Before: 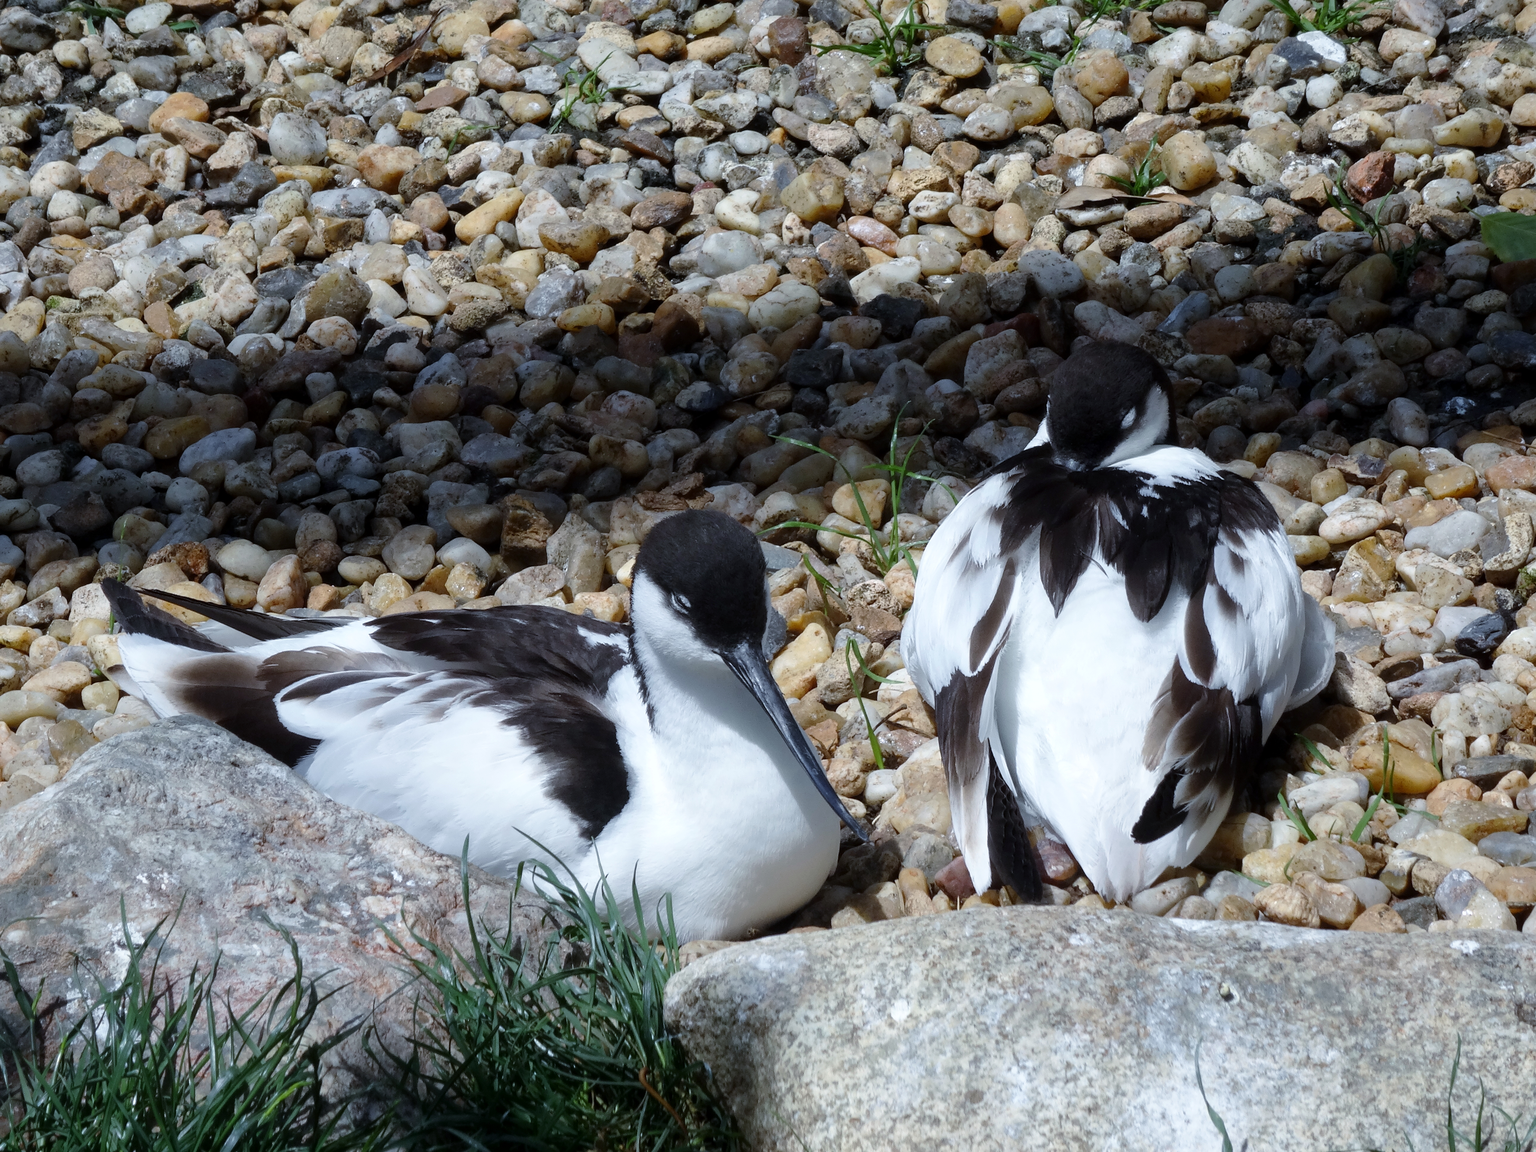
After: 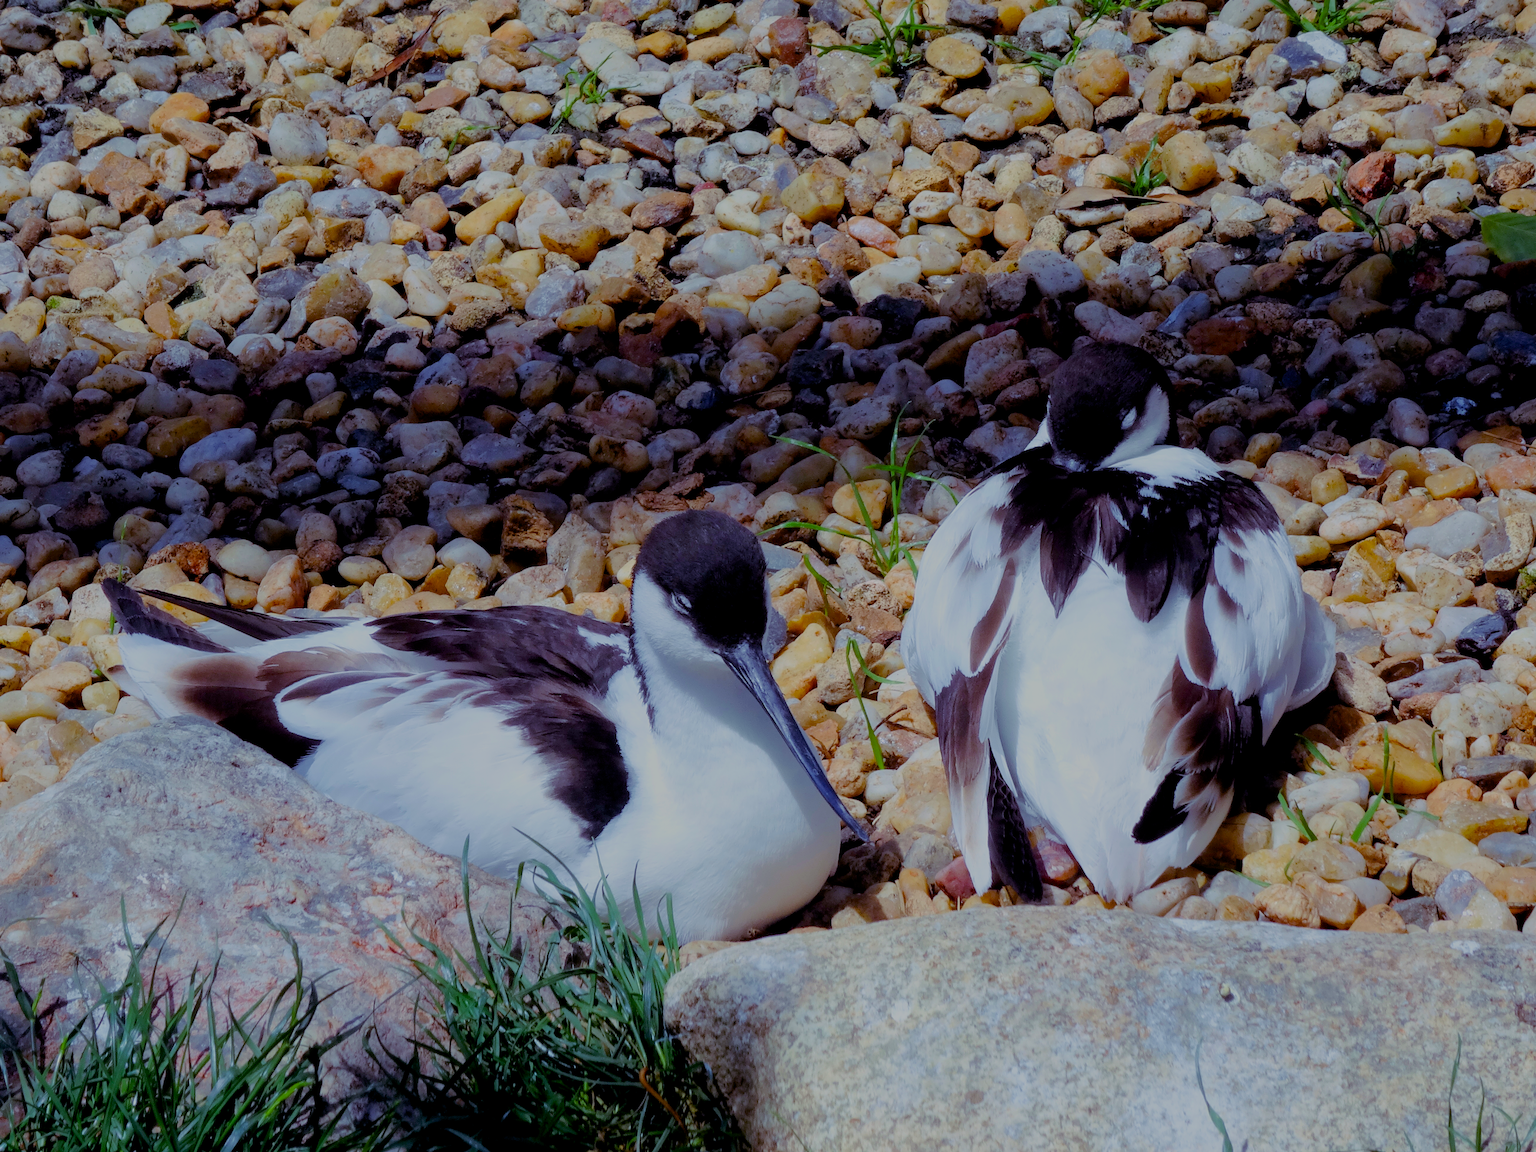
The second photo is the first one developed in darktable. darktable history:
filmic rgb: middle gray luminance 2.61%, black relative exposure -10.01 EV, white relative exposure 7 EV, threshold 3.02 EV, dynamic range scaling 9.46%, target black luminance 0%, hardness 3.18, latitude 43.72%, contrast 0.686, highlights saturation mix 6.35%, shadows ↔ highlights balance 14.25%, enable highlight reconstruction true
contrast brightness saturation: brightness -0.02, saturation 0.349
tone equalizer: on, module defaults
color balance rgb: shadows lift › luminance 0.64%, shadows lift › chroma 6.966%, shadows lift › hue 301.56°, global offset › luminance -0.467%, perceptual saturation grading › global saturation 30.931%, global vibrance 20%
